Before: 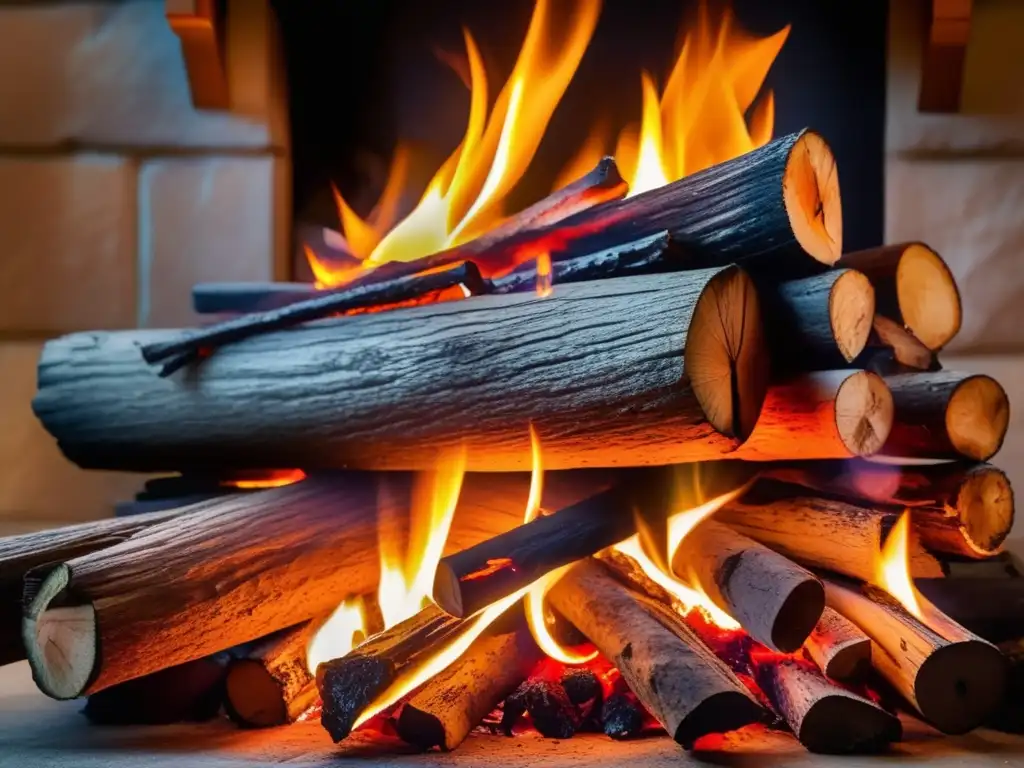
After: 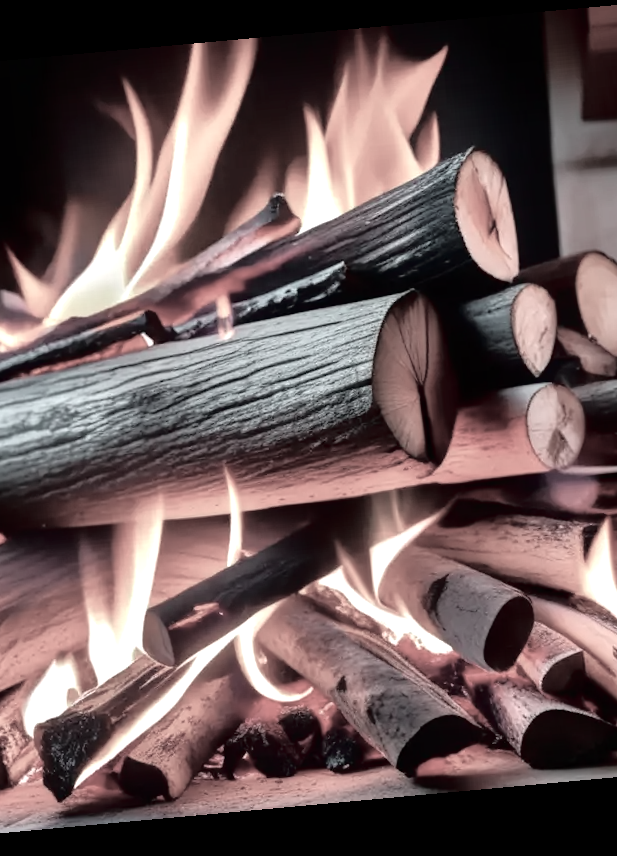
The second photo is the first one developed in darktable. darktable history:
crop: left 31.458%, top 0%, right 11.876%
color contrast: green-magenta contrast 0.3, blue-yellow contrast 0.15
contrast brightness saturation: saturation -0.05
exposure: exposure 0.6 EV, compensate highlight preservation false
rotate and perspective: rotation -5.2°, automatic cropping off
tone curve: curves: ch0 [(0, 0) (0.126, 0.061) (0.362, 0.382) (0.498, 0.498) (0.706, 0.712) (1, 1)]; ch1 [(0, 0) (0.5, 0.505) (0.55, 0.578) (1, 1)]; ch2 [(0, 0) (0.44, 0.424) (0.489, 0.483) (0.537, 0.538) (1, 1)], color space Lab, independent channels, preserve colors none
